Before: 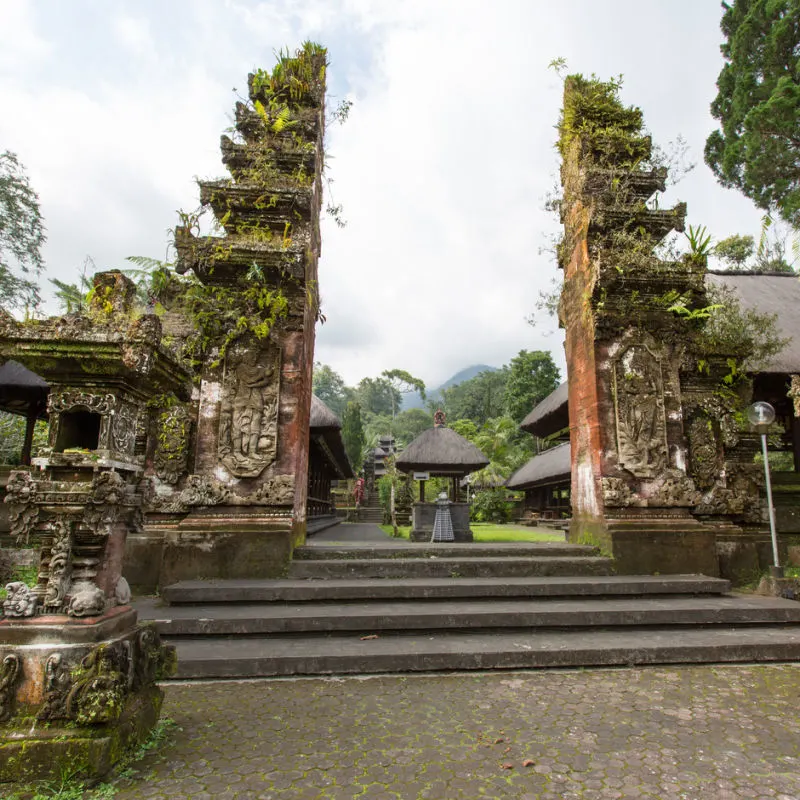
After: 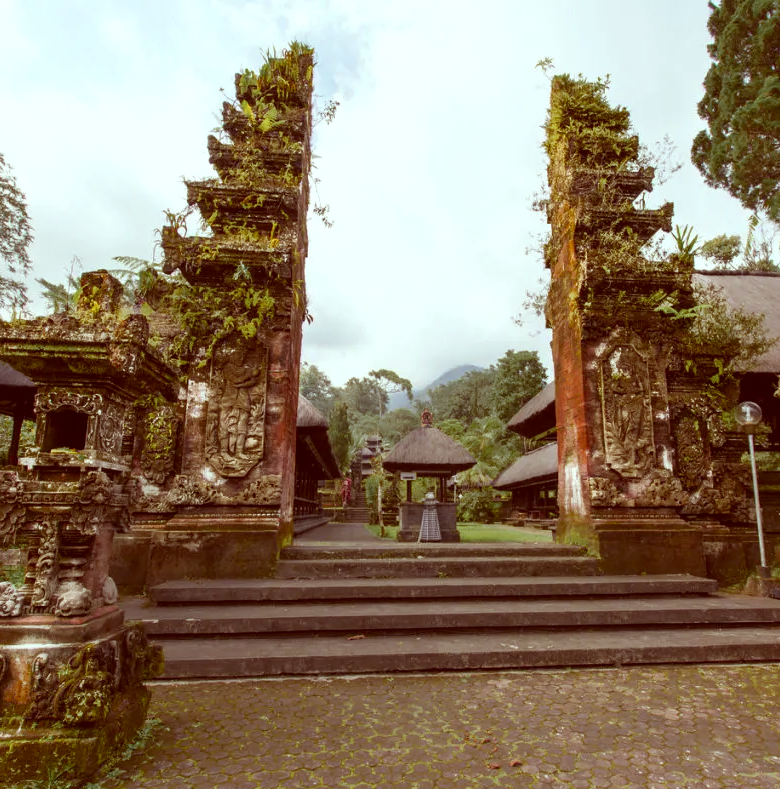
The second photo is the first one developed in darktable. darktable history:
shadows and highlights: shadows 12.41, white point adjustment 1.17, highlights -1.9, soften with gaussian
crop and rotate: left 1.652%, right 0.764%, bottom 1.259%
color correction: highlights a* -7.23, highlights b* -0.215, shadows a* 20.43, shadows b* 11.13
color zones: curves: ch0 [(0.11, 0.396) (0.195, 0.36) (0.25, 0.5) (0.303, 0.412) (0.357, 0.544) (0.75, 0.5) (0.967, 0.328)]; ch1 [(0, 0.468) (0.112, 0.512) (0.202, 0.6) (0.25, 0.5) (0.307, 0.352) (0.357, 0.544) (0.75, 0.5) (0.963, 0.524)]
